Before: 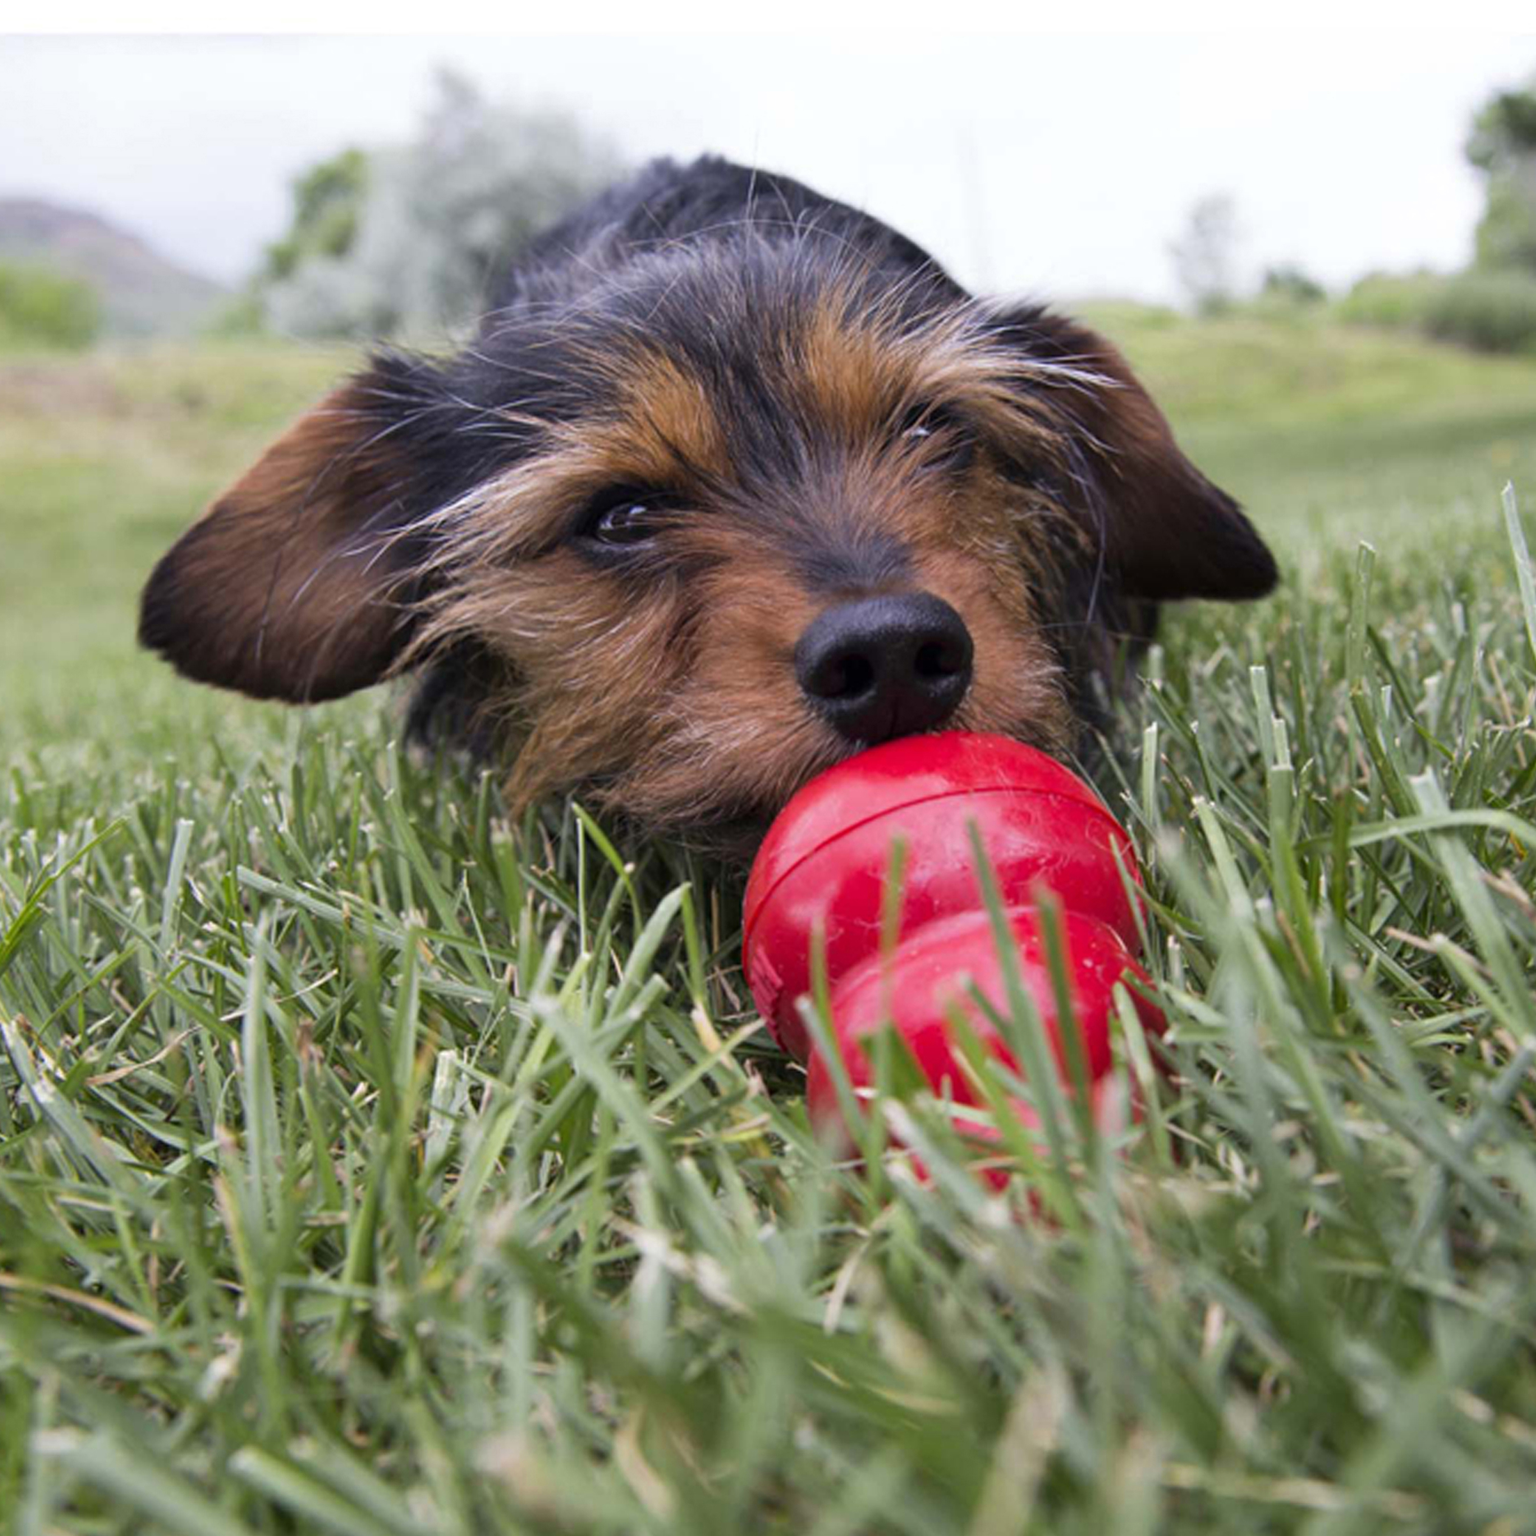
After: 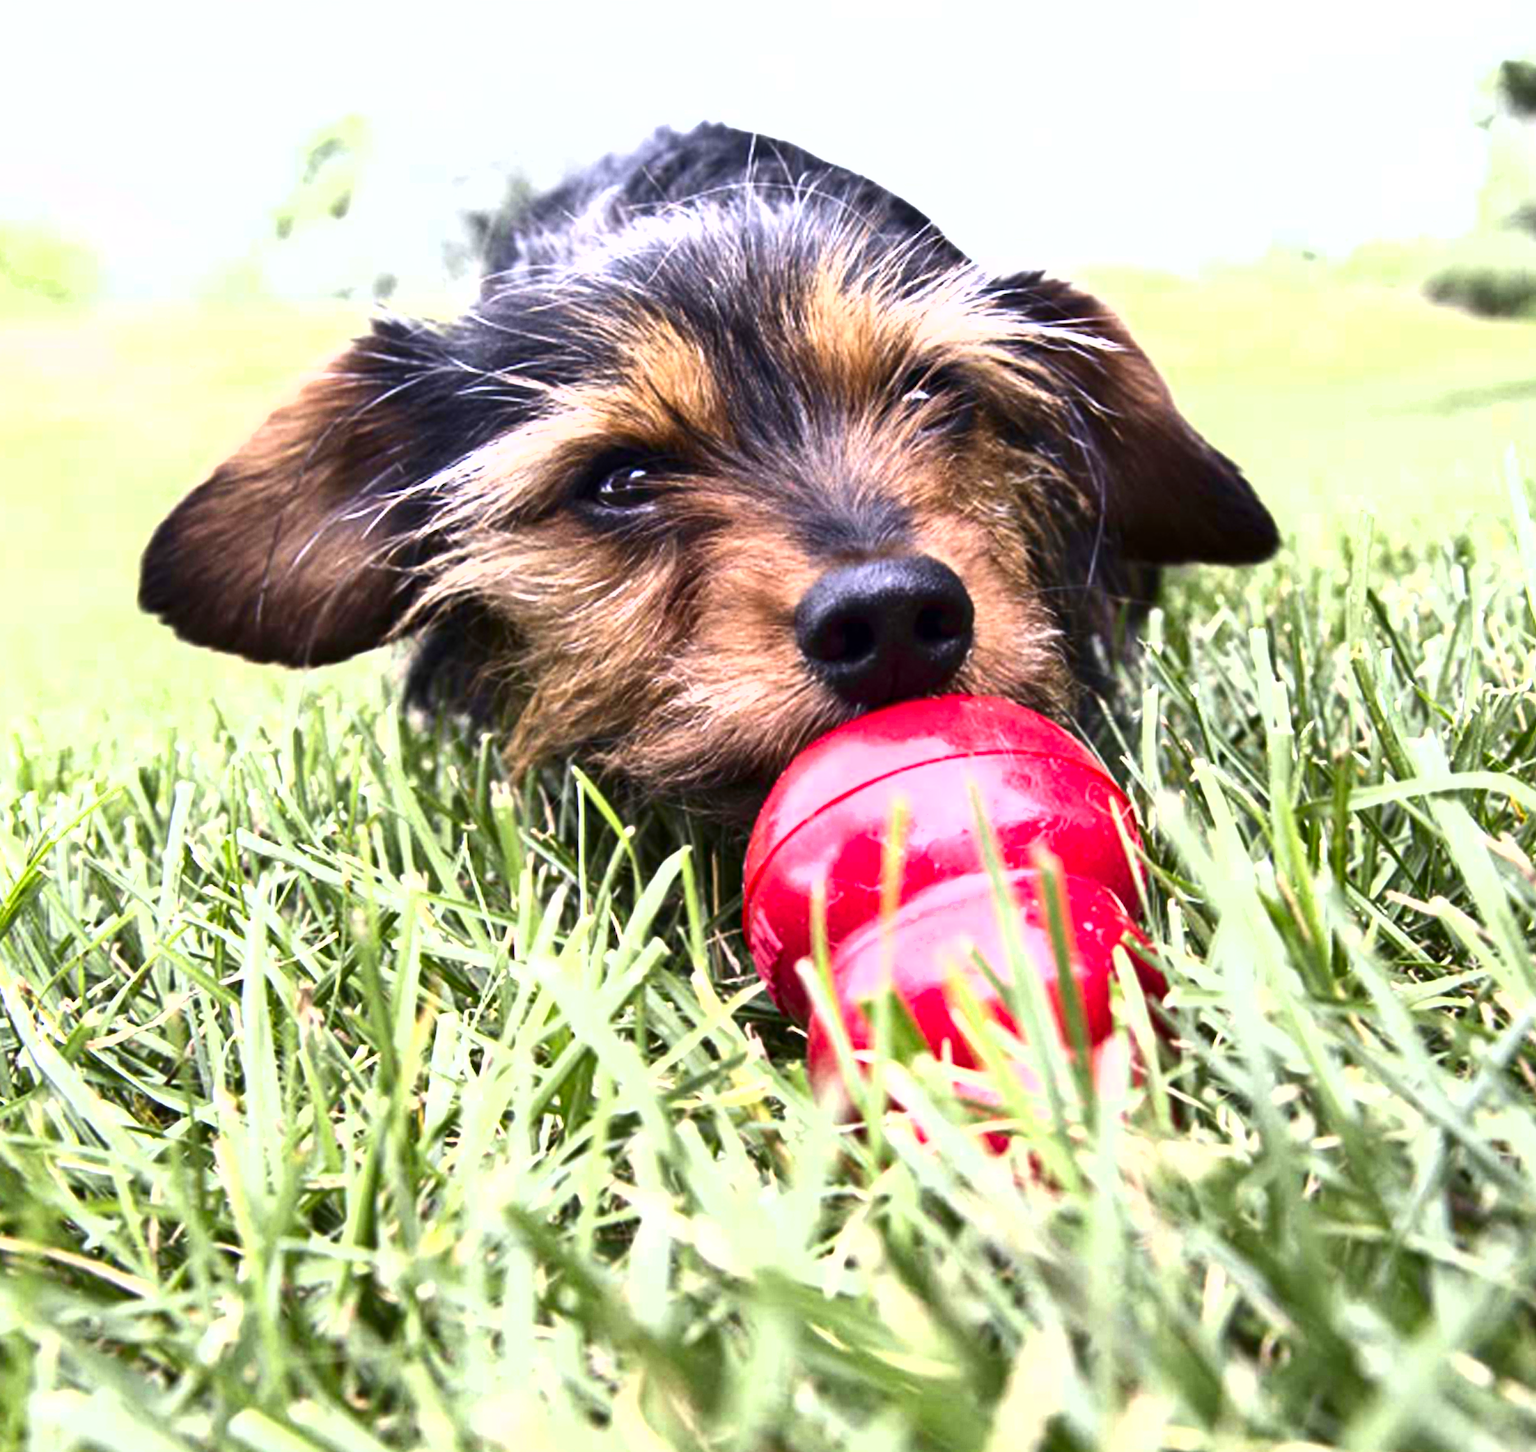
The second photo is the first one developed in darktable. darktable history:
shadows and highlights: shadows 37.71, highlights -26.66, soften with gaussian
crop and rotate: top 2.427%, bottom 3.03%
levels: levels [0, 0.394, 0.787]
base curve: curves: ch0 [(0, 0) (0.088, 0.125) (0.176, 0.251) (0.354, 0.501) (0.613, 0.749) (1, 0.877)]
contrast brightness saturation: contrast 0.298
